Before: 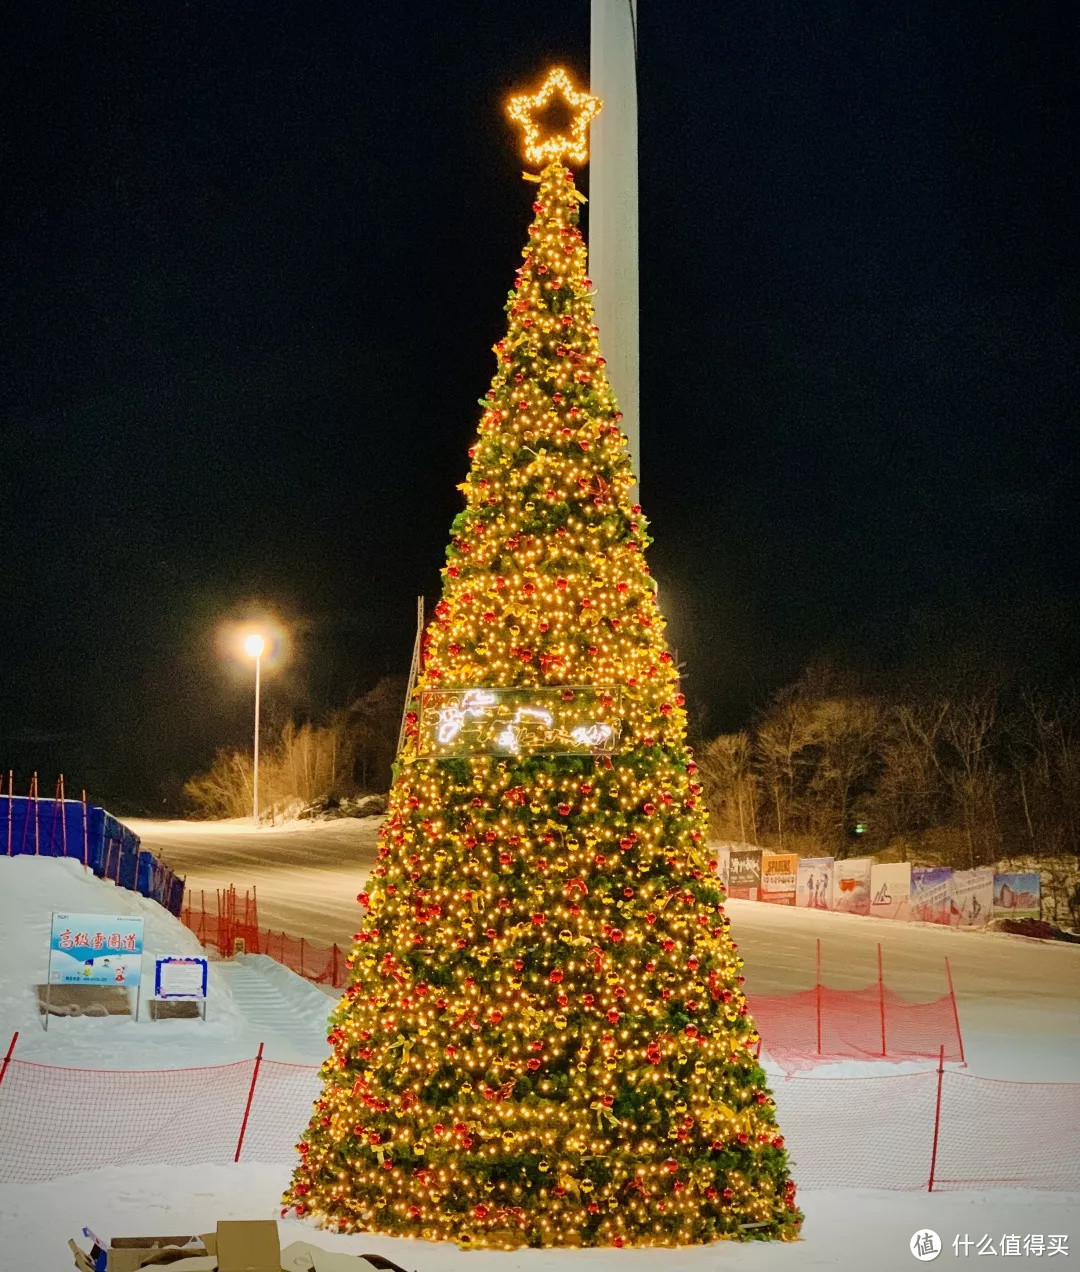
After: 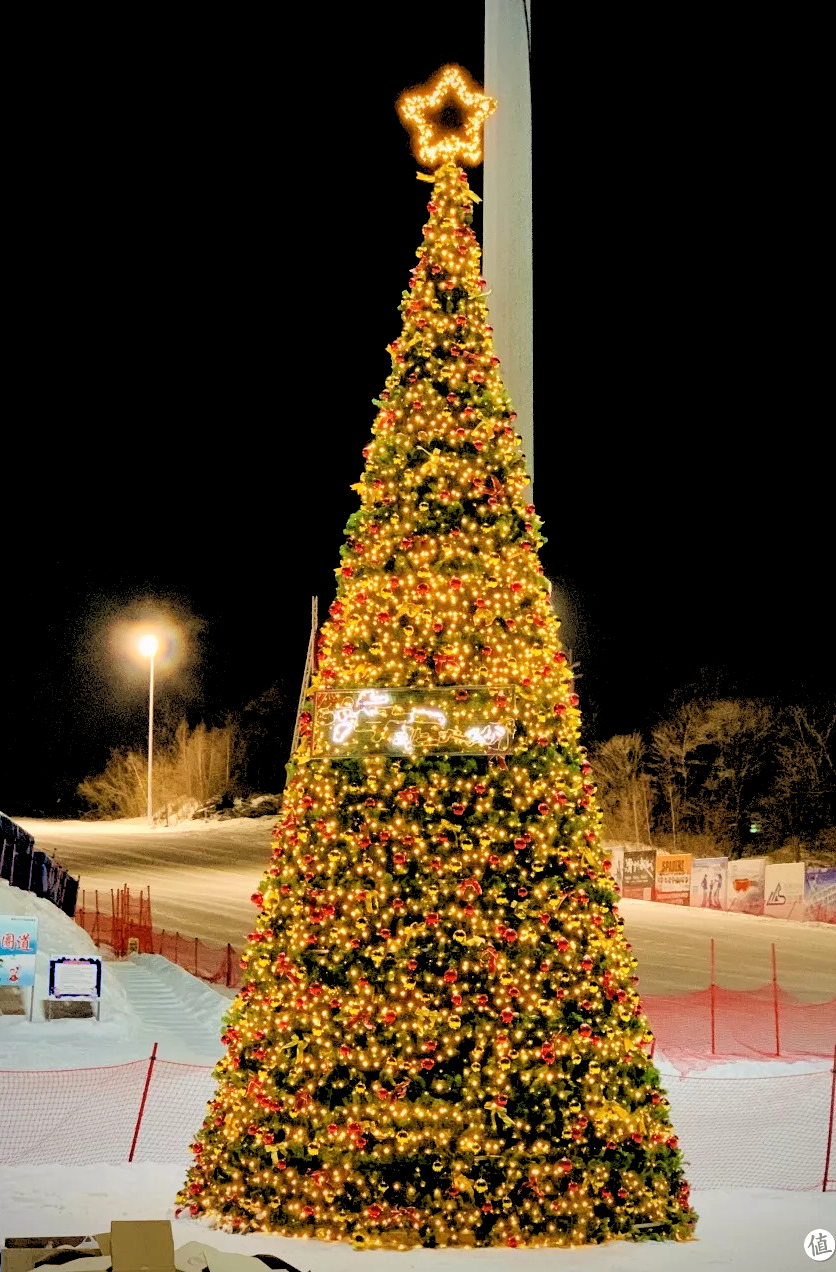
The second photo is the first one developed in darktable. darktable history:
crop: left 9.88%, right 12.664%
rgb levels: levels [[0.029, 0.461, 0.922], [0, 0.5, 1], [0, 0.5, 1]]
